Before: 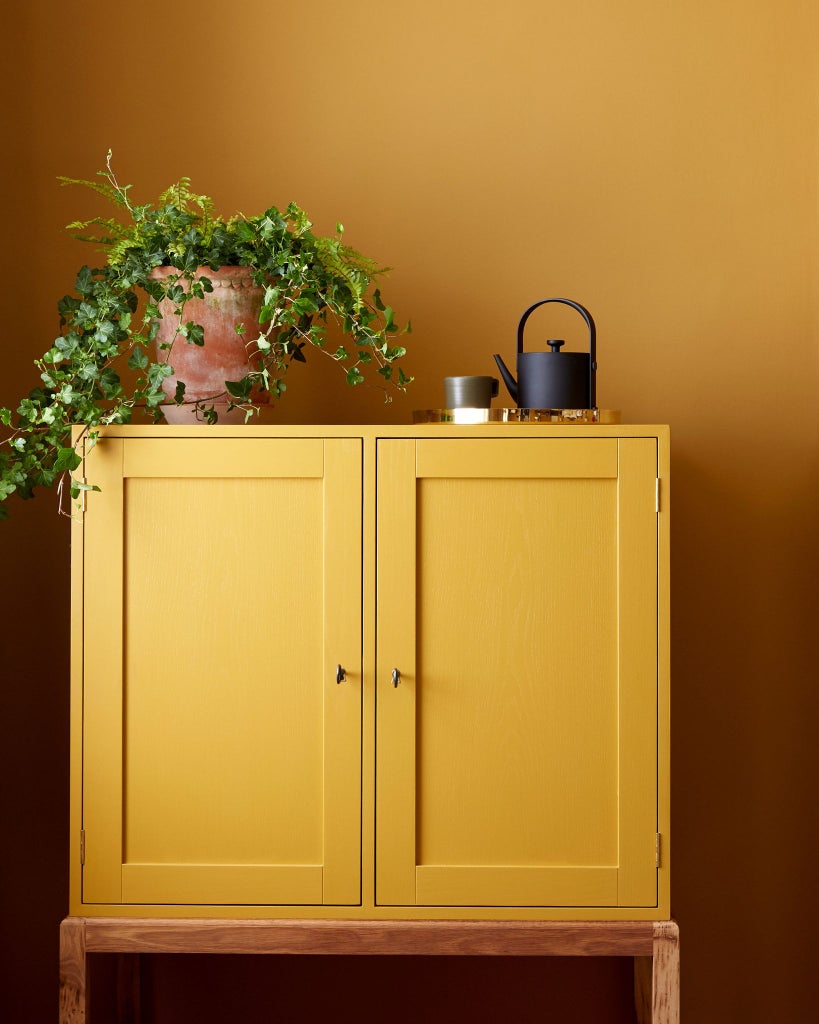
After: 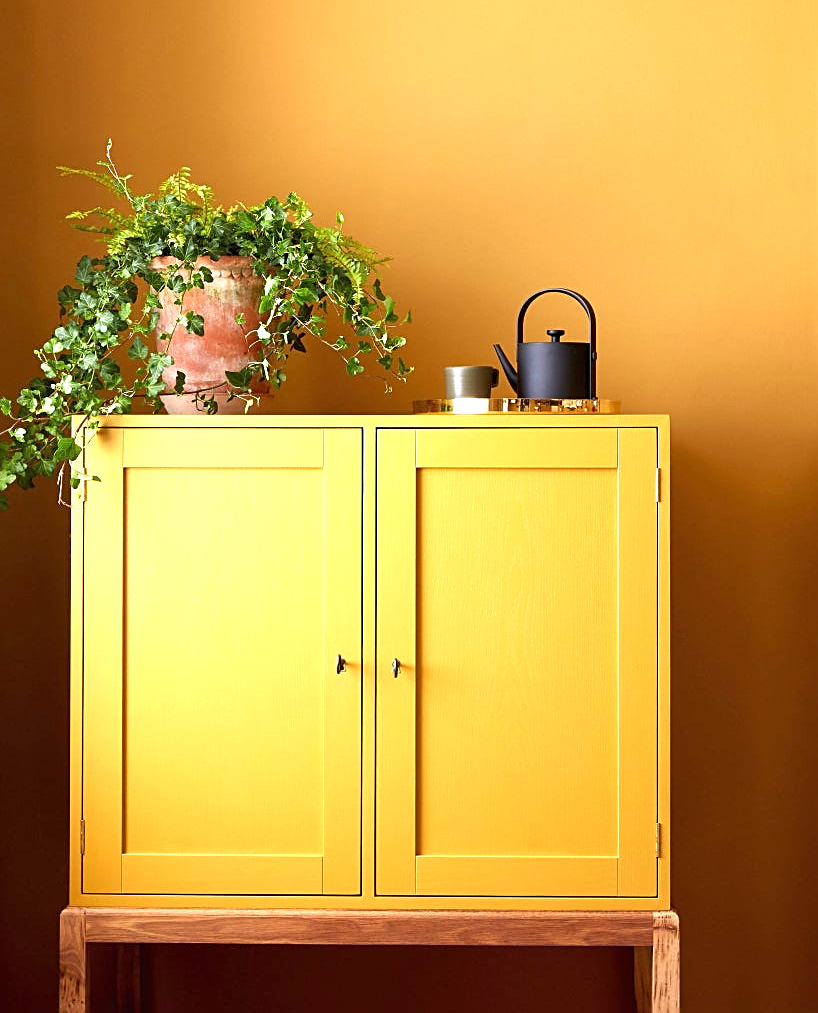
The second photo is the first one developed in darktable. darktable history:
crop: top 1.049%, right 0.001%
exposure: black level correction 0, exposure 0.95 EV, compensate exposure bias true, compensate highlight preservation false
sharpen: on, module defaults
